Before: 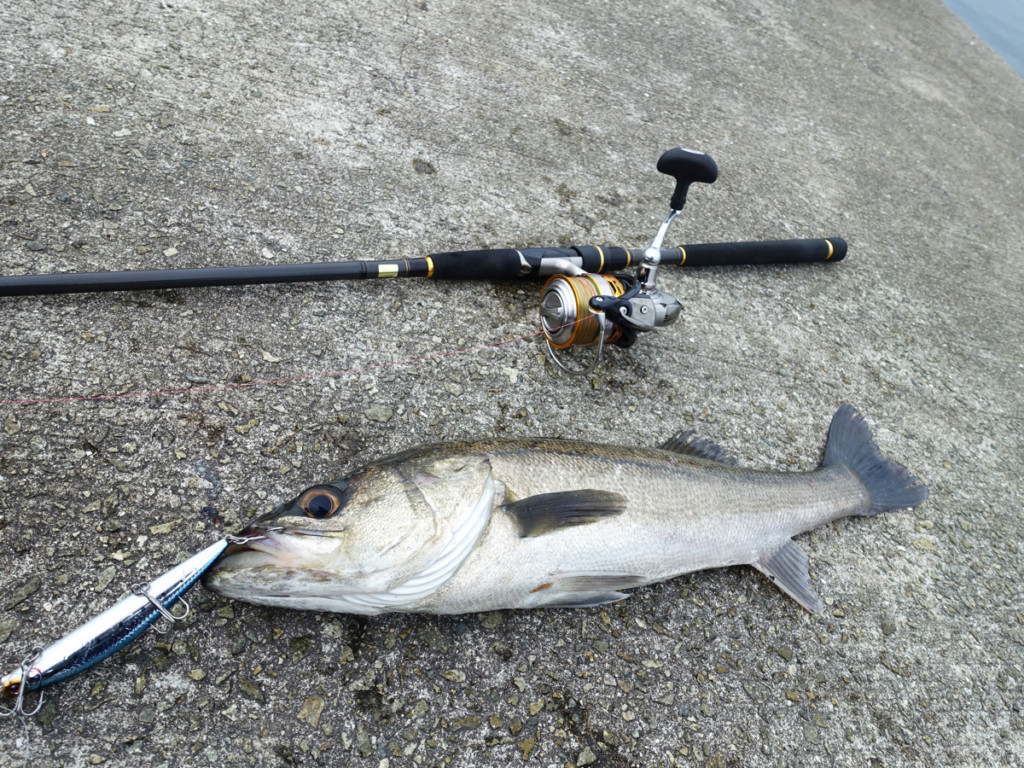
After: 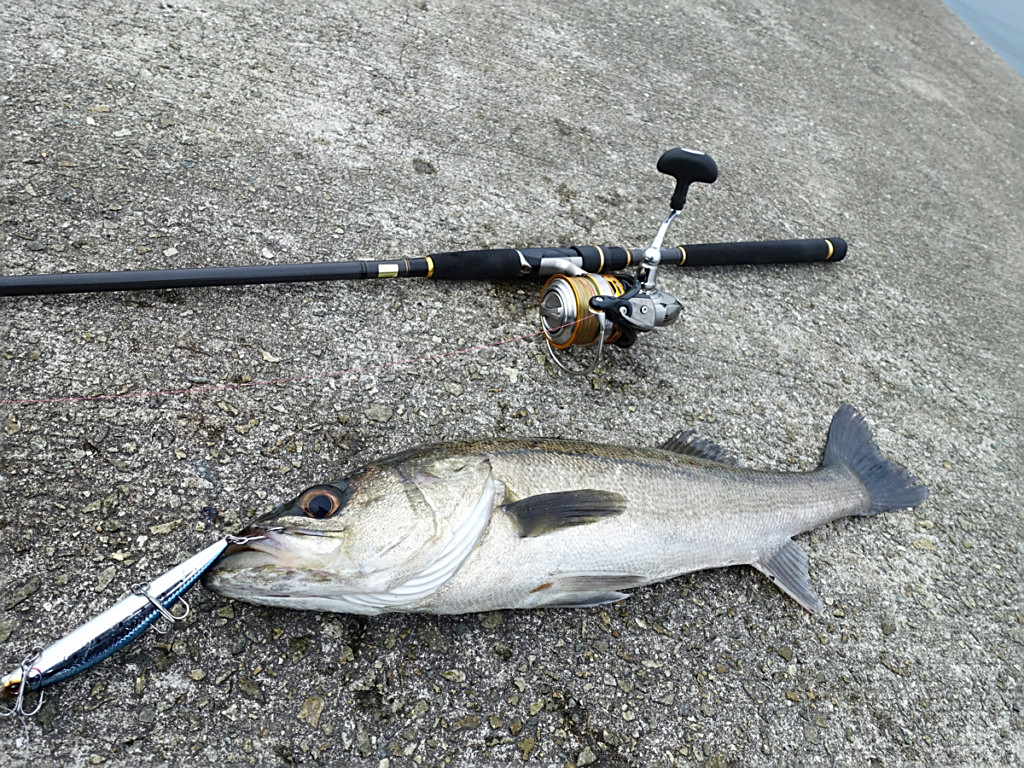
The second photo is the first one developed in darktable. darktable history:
sharpen: amount 0.562
